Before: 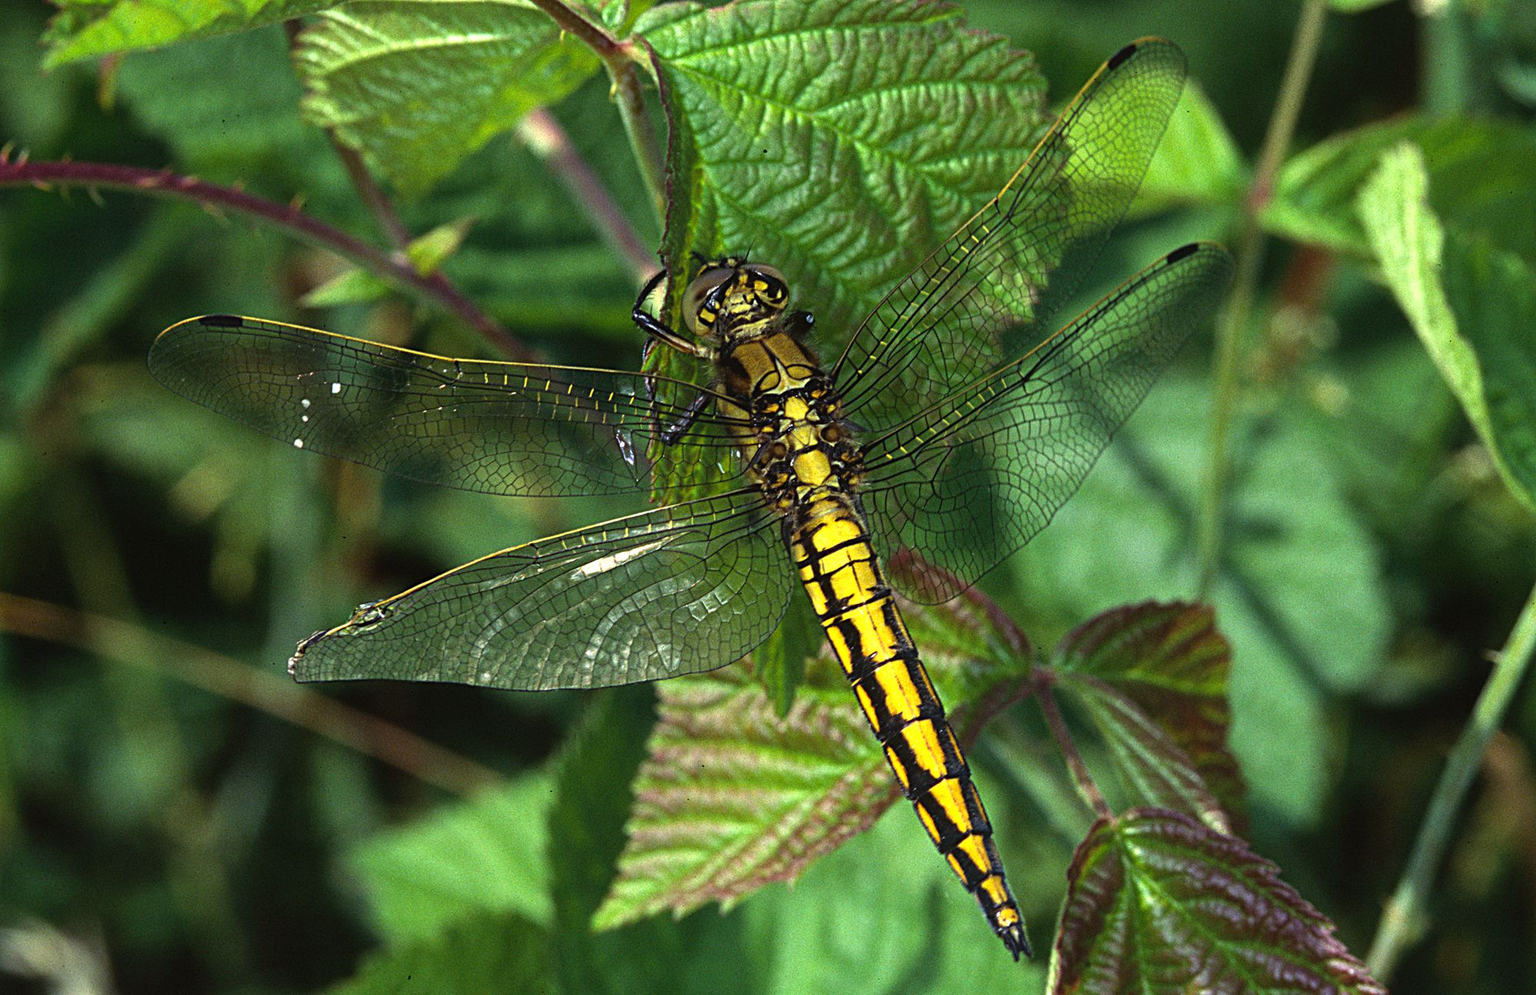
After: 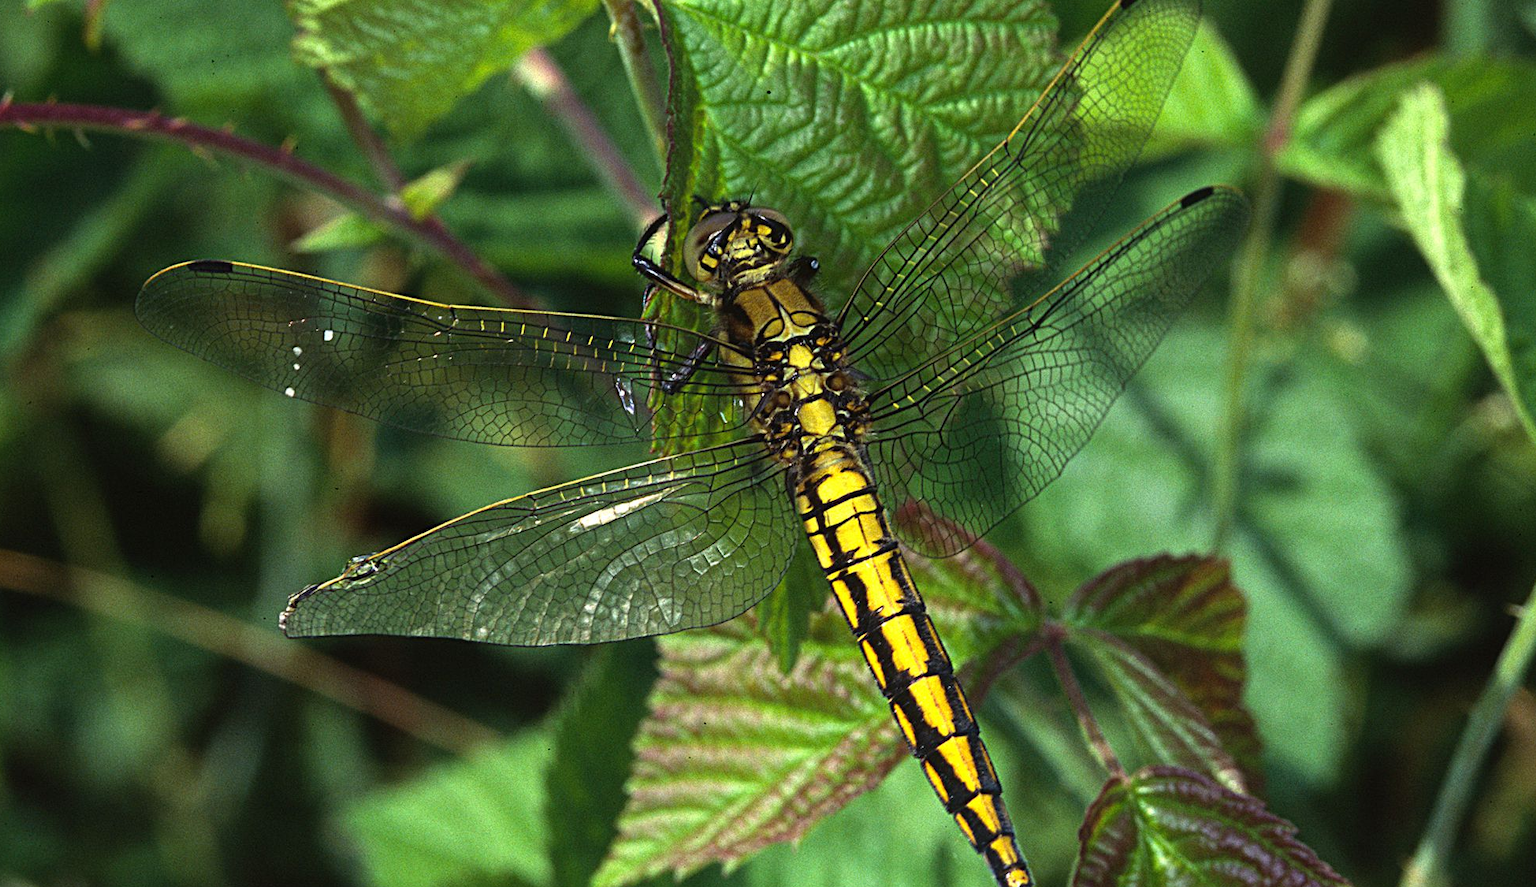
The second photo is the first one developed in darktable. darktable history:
crop: left 1.073%, top 6.176%, right 1.435%, bottom 6.929%
